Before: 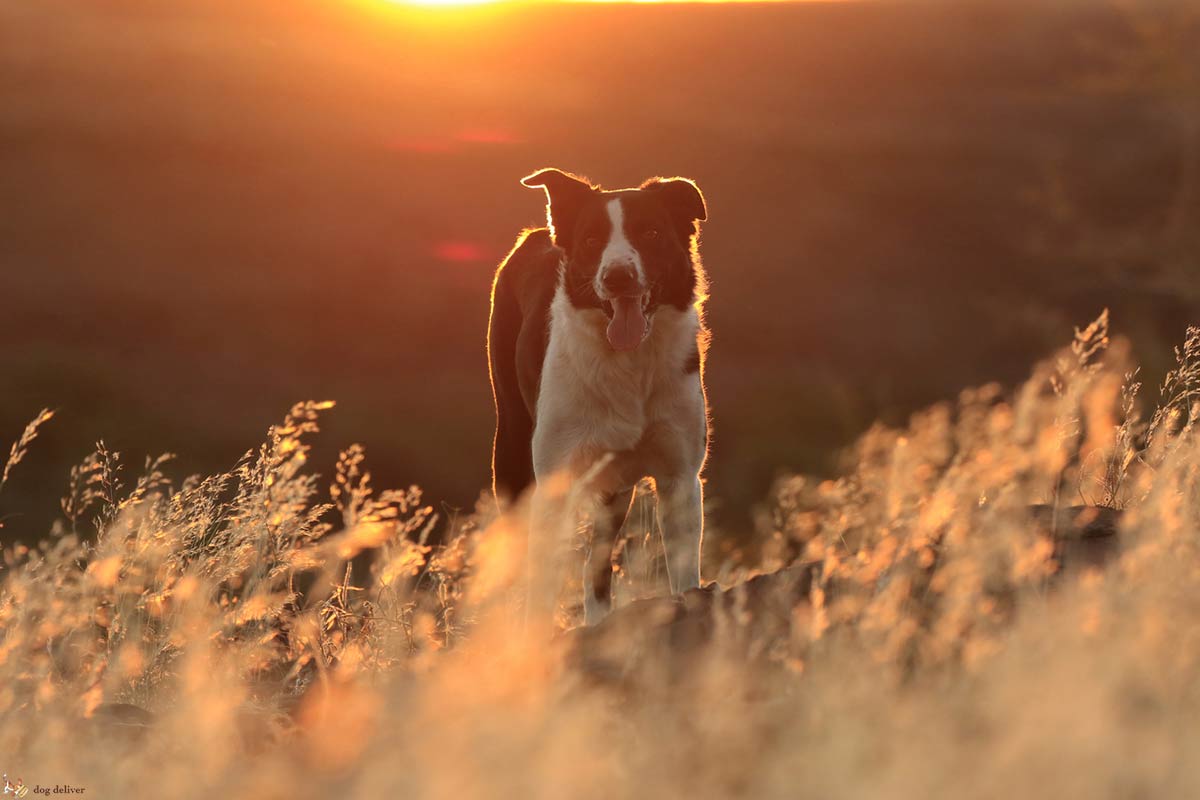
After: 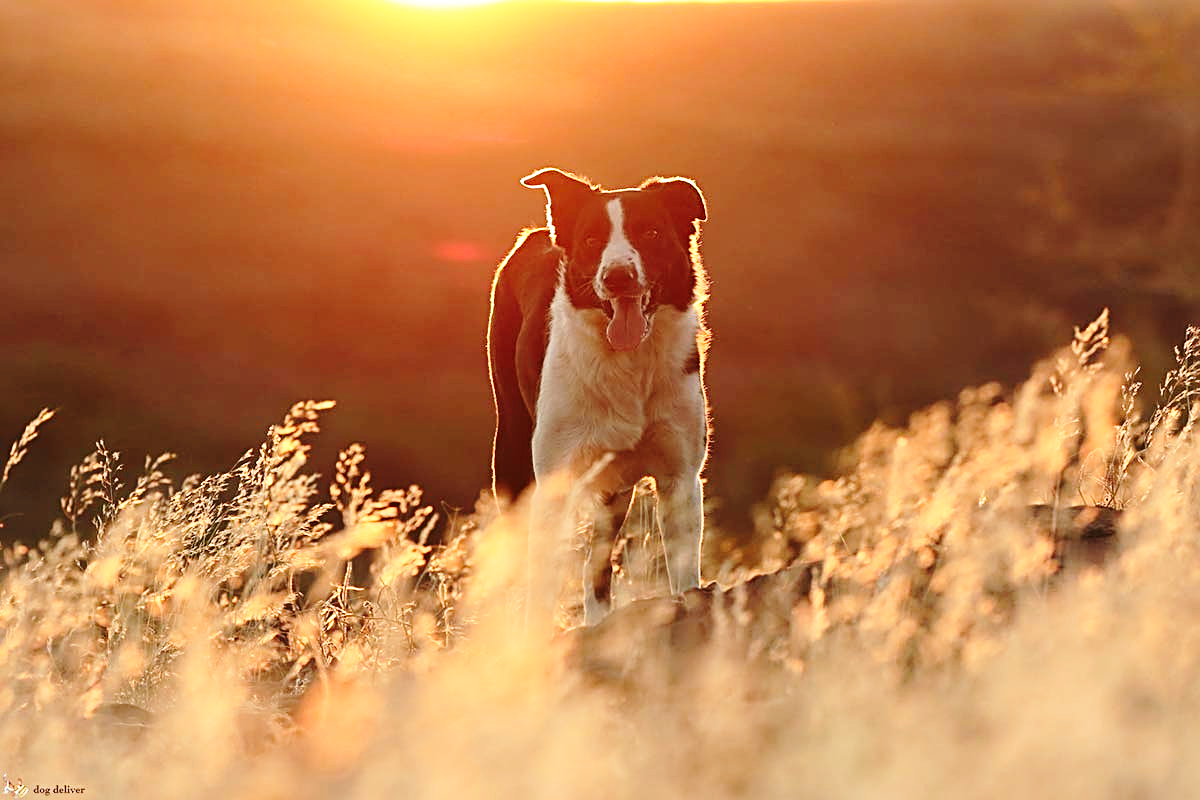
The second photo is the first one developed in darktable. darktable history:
sharpen: radius 2.658, amount 0.654
base curve: curves: ch0 [(0, 0) (0.028, 0.03) (0.121, 0.232) (0.46, 0.748) (0.859, 0.968) (1, 1)], preserve colors none
